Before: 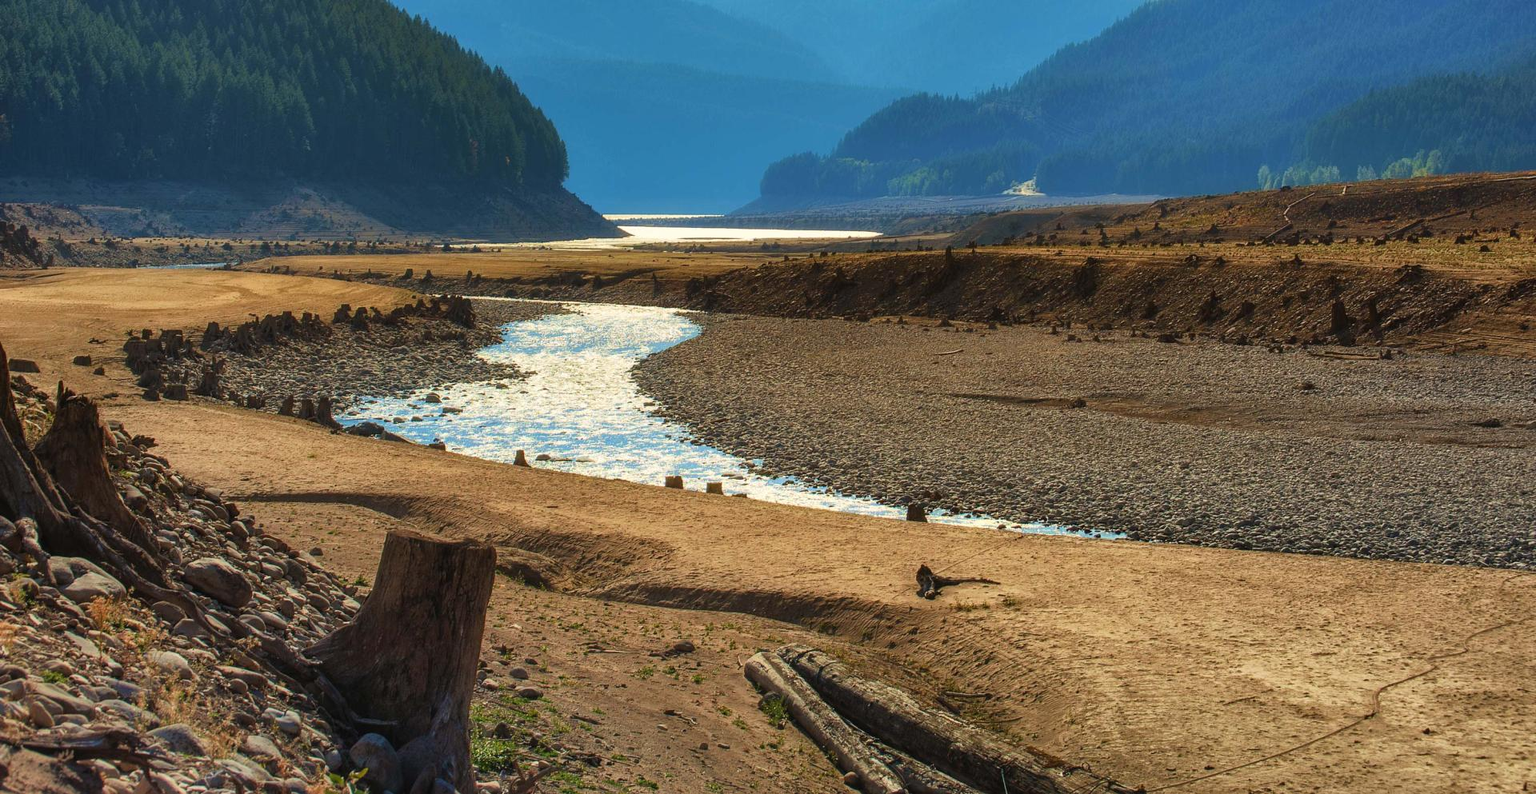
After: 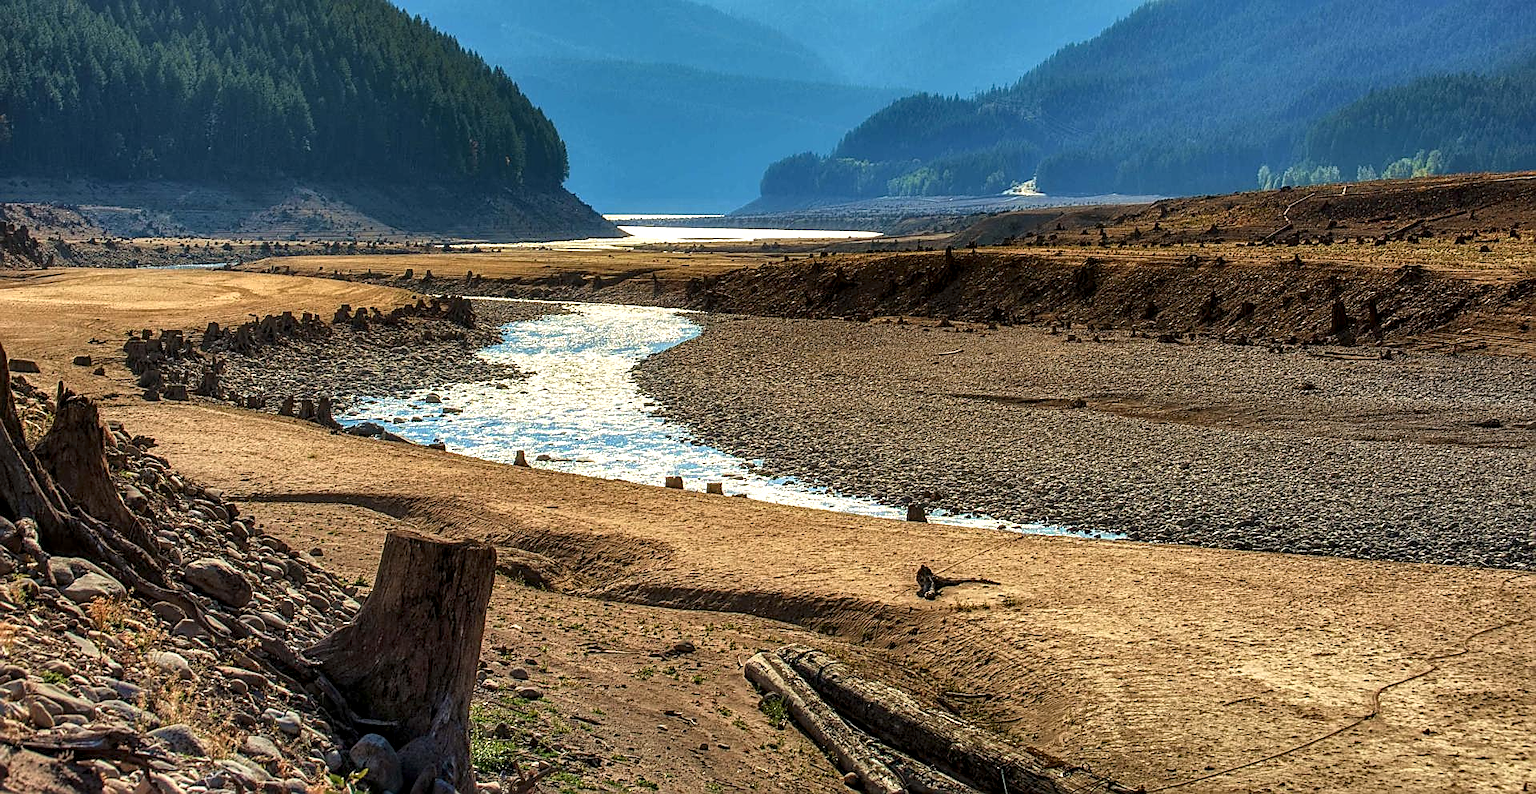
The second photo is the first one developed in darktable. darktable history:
exposure: exposure 0.131 EV, compensate highlight preservation false
sharpen: amount 0.741
local contrast: detail 150%
